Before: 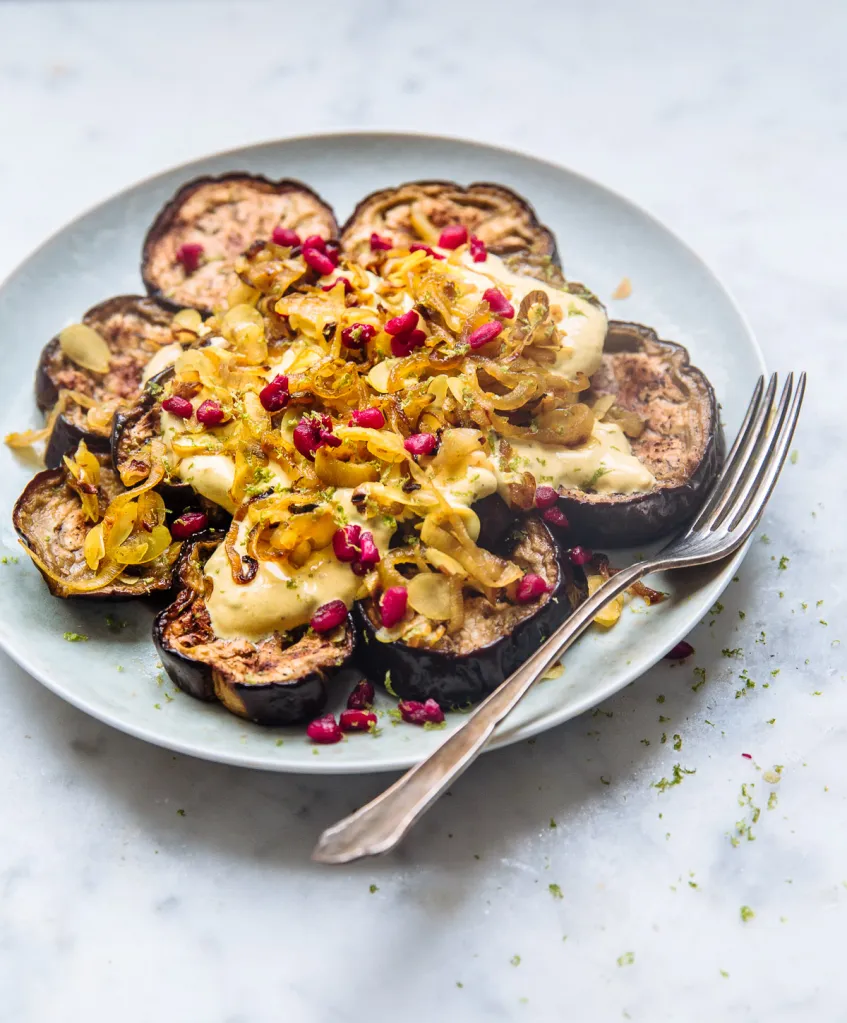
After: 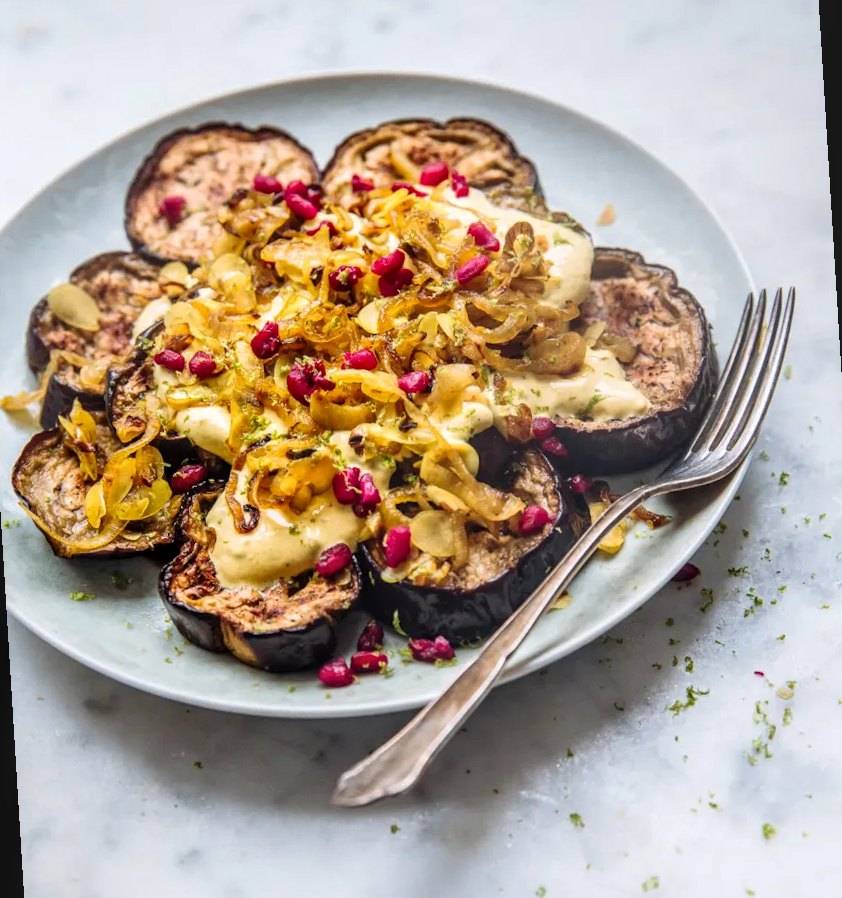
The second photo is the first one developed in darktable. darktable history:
rotate and perspective: rotation -3.52°, crop left 0.036, crop right 0.964, crop top 0.081, crop bottom 0.919
local contrast: on, module defaults
